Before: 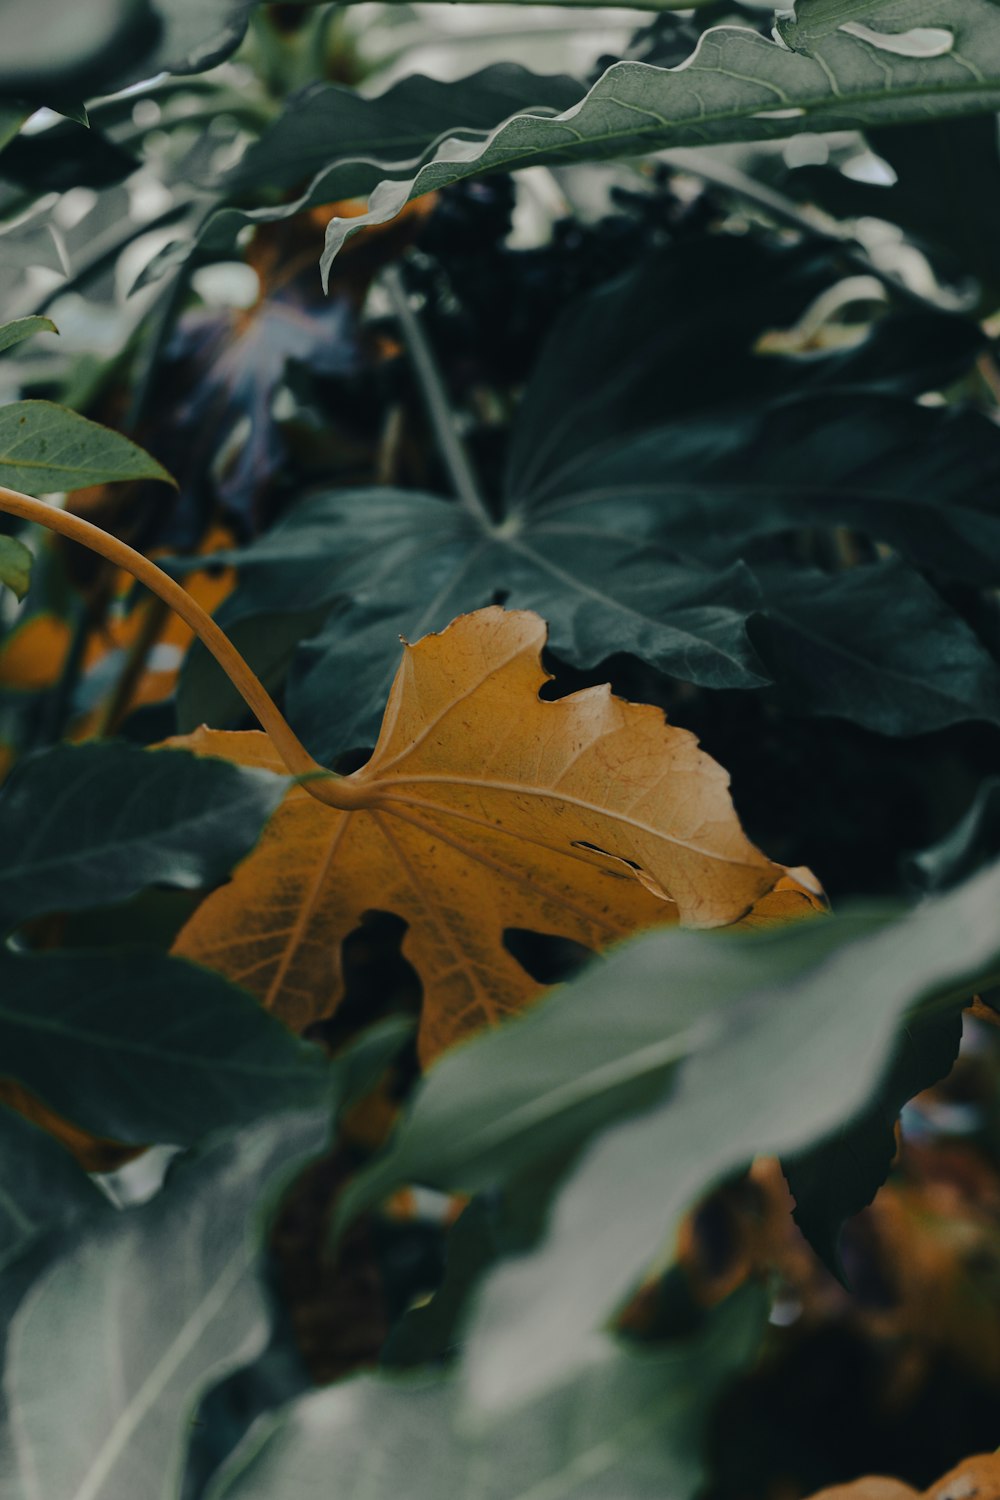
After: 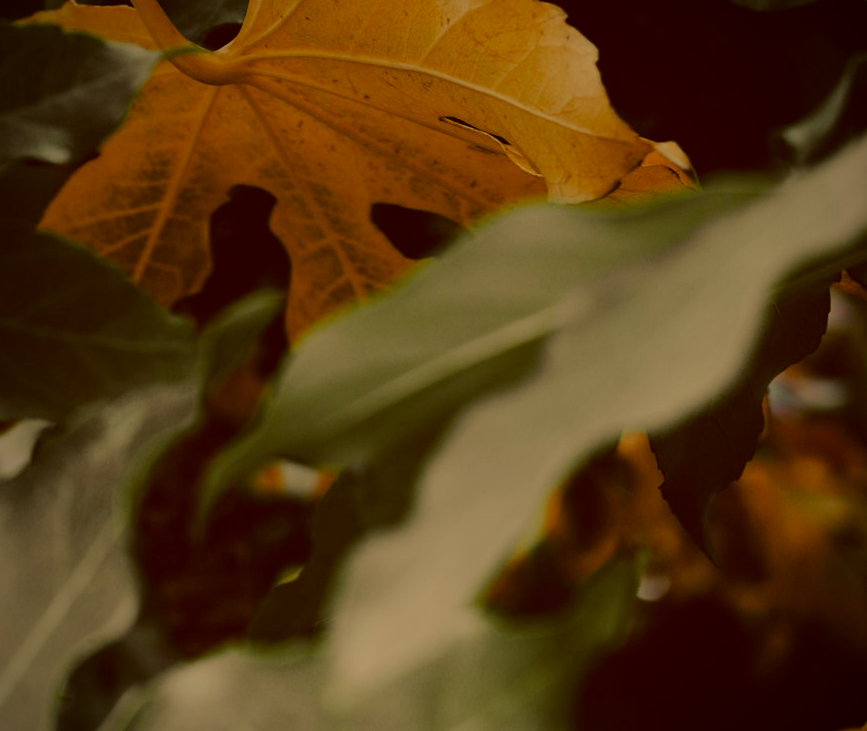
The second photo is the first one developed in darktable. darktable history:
color correction: highlights a* 1.08, highlights b* 23.81, shadows a* 15.9, shadows b* 24.47
crop and rotate: left 13.282%, top 48.396%, bottom 2.85%
vignetting: brightness -0.57, saturation 0.001
filmic rgb: black relative exposure -13.03 EV, white relative exposure 4.01 EV, target white luminance 85.032%, hardness 6.29, latitude 42.51%, contrast 0.865, shadows ↔ highlights balance 9.27%, contrast in shadows safe
